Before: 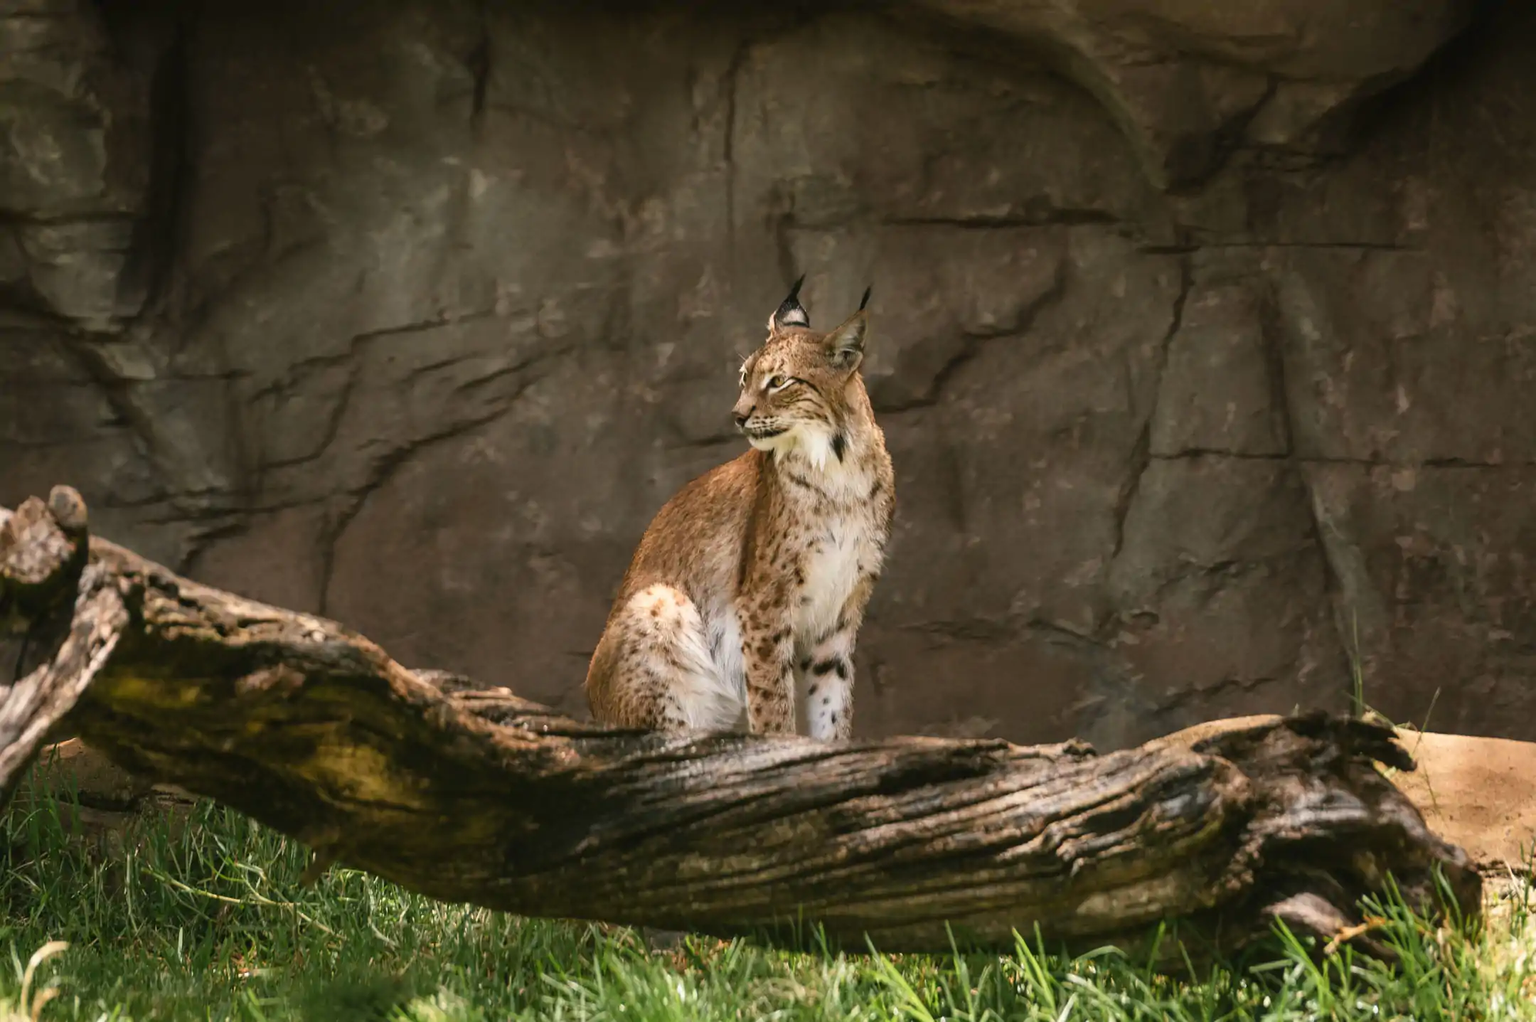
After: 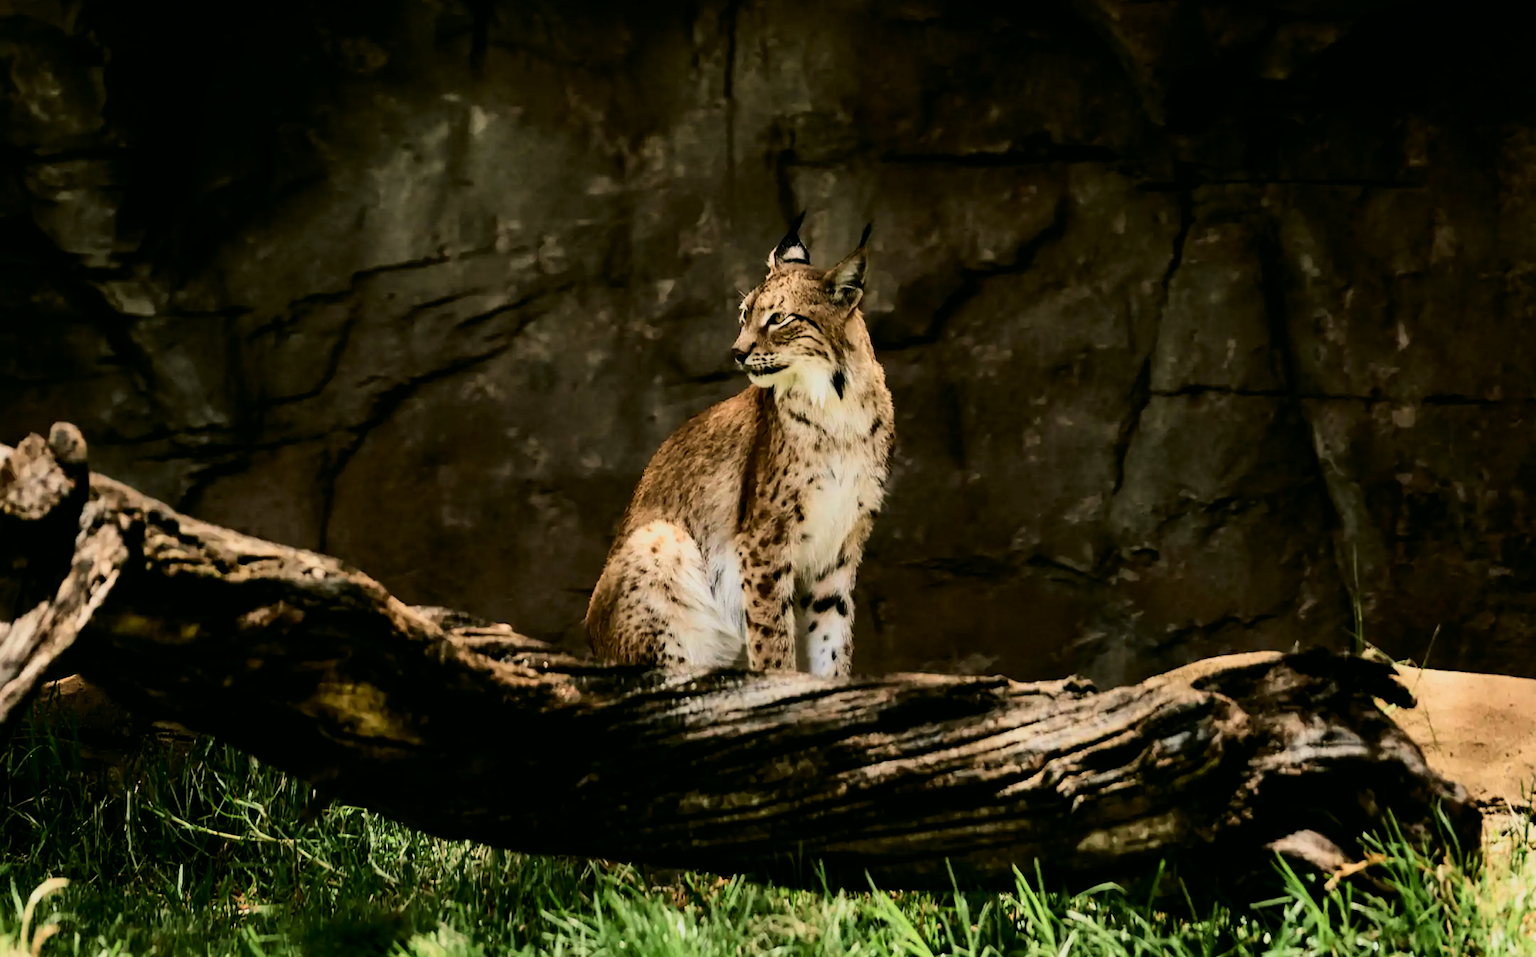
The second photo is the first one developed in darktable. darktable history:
filmic rgb: black relative exposure -5 EV, hardness 2.88, contrast 1.3, highlights saturation mix -30%
exposure: exposure -0.462 EV, compensate highlight preservation false
tone equalizer: on, module defaults
crop and rotate: top 6.25%
tone curve: curves: ch0 [(0, 0) (0.114, 0.083) (0.291, 0.3) (0.447, 0.535) (0.602, 0.712) (0.772, 0.864) (0.999, 0.978)]; ch1 [(0, 0) (0.389, 0.352) (0.458, 0.433) (0.486, 0.474) (0.509, 0.505) (0.535, 0.541) (0.555, 0.557) (0.677, 0.724) (1, 1)]; ch2 [(0, 0) (0.369, 0.388) (0.449, 0.431) (0.501, 0.5) (0.528, 0.552) (0.561, 0.596) (0.697, 0.721) (1, 1)], color space Lab, independent channels, preserve colors none
